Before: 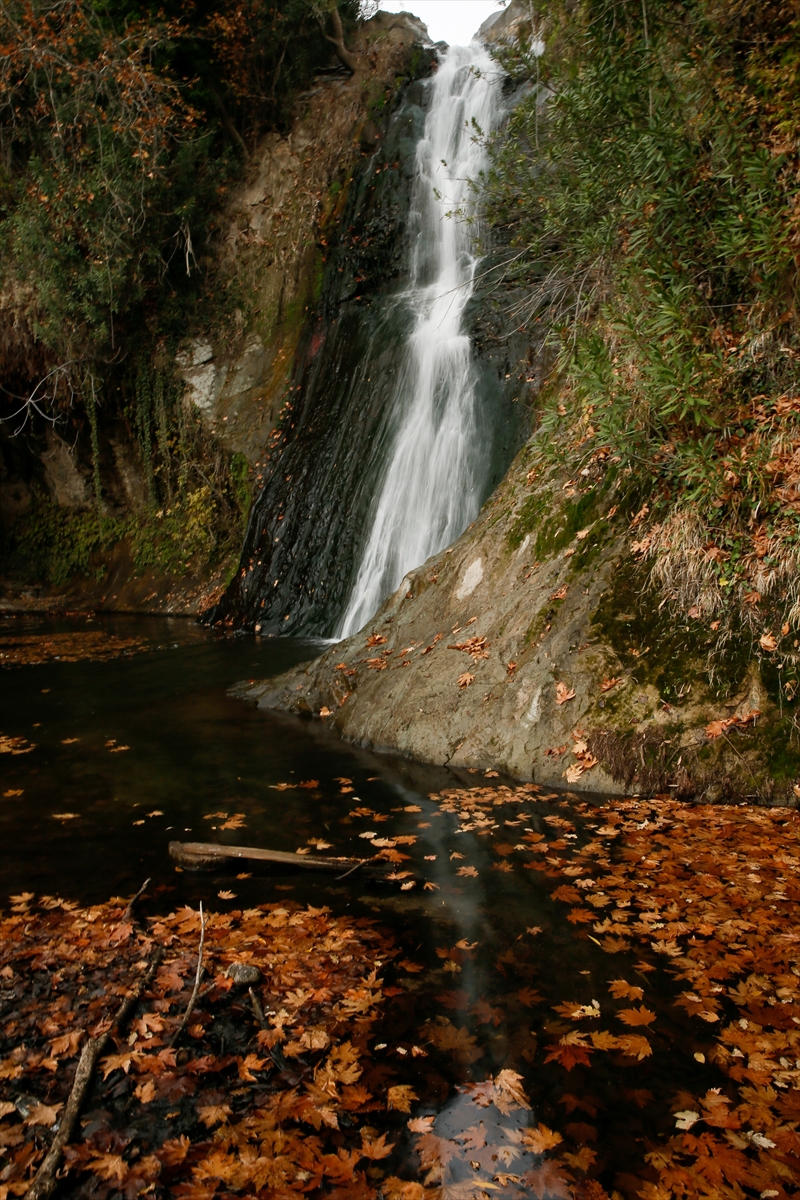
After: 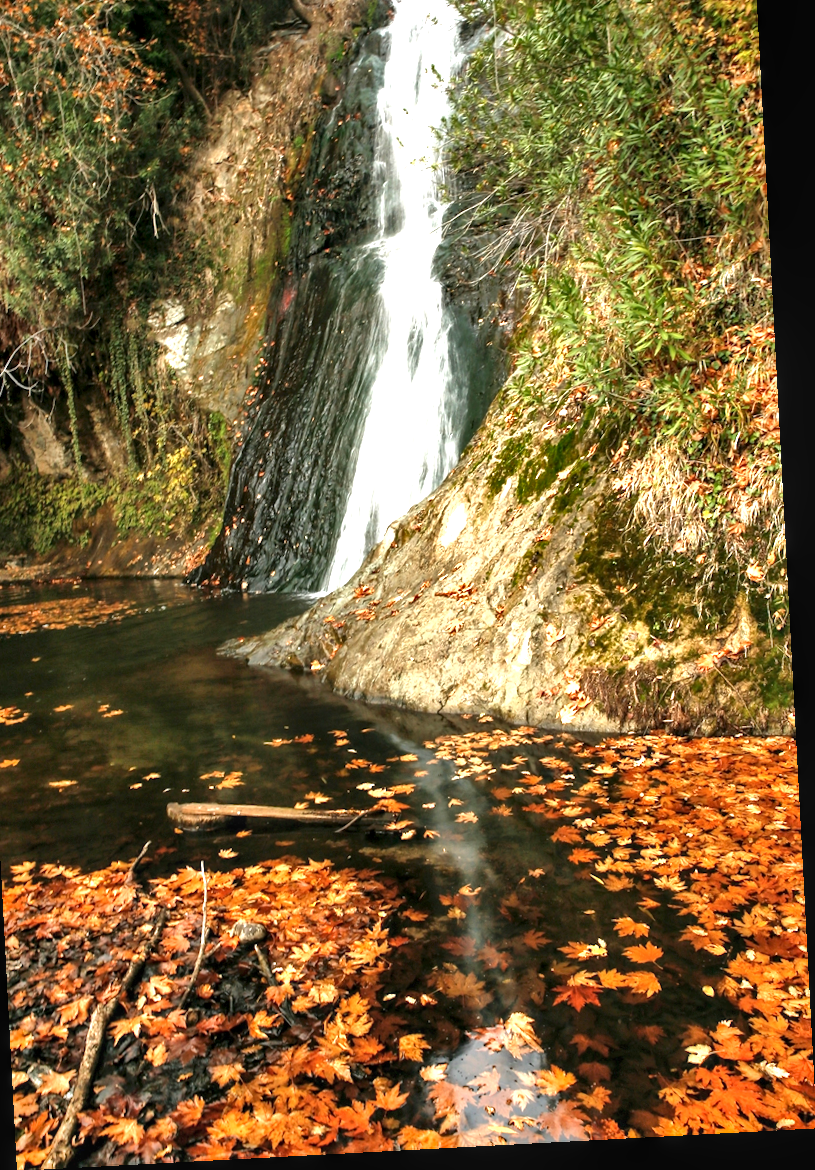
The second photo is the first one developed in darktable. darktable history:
local contrast: on, module defaults
exposure: black level correction 0, exposure 1.937 EV, compensate exposure bias true, compensate highlight preservation false
crop and rotate: angle 3.05°, left 5.464%, top 5.706%
shadows and highlights: white point adjustment 0.13, highlights -69.59, soften with gaussian
